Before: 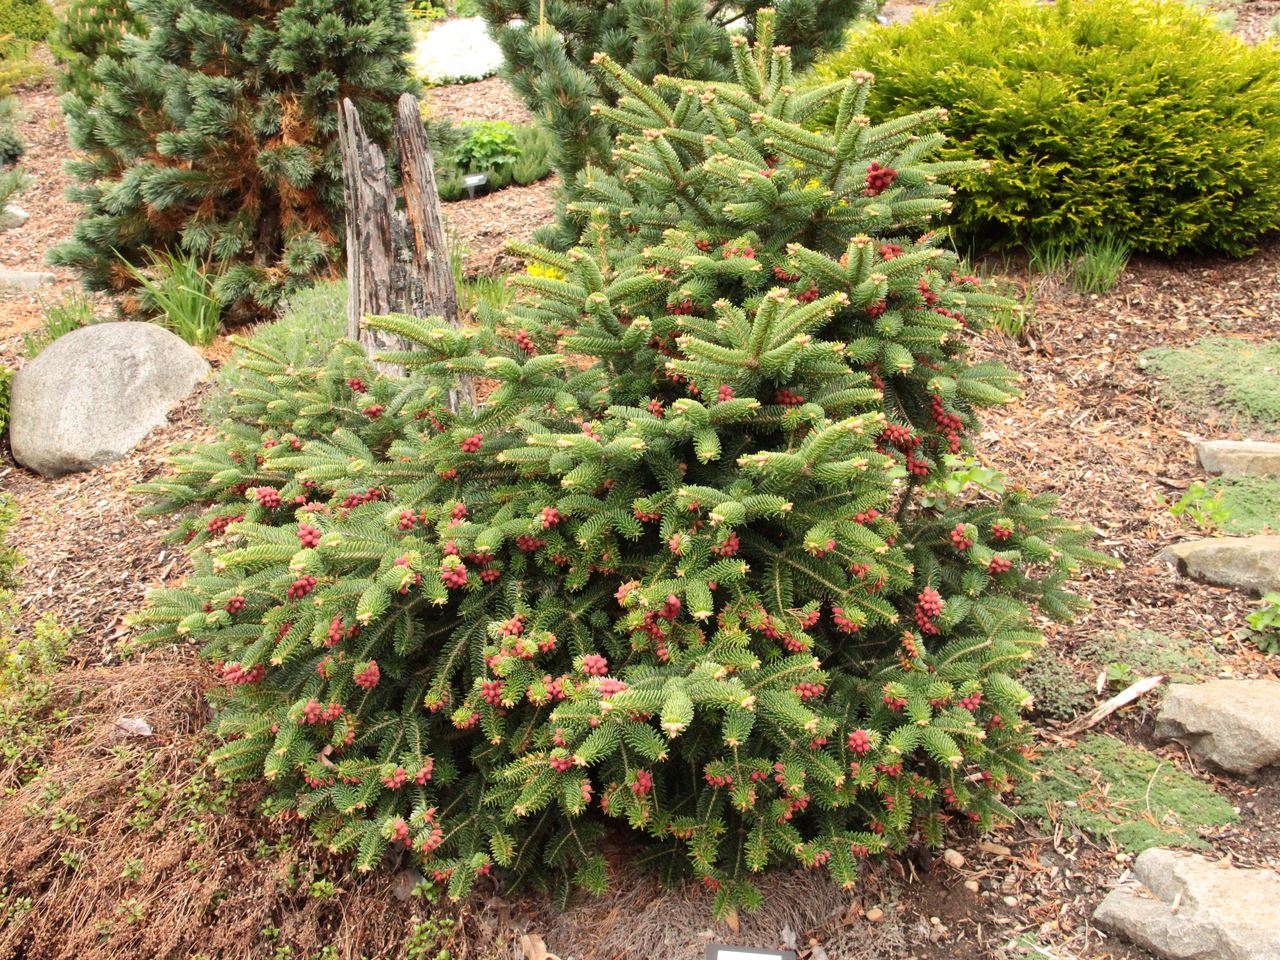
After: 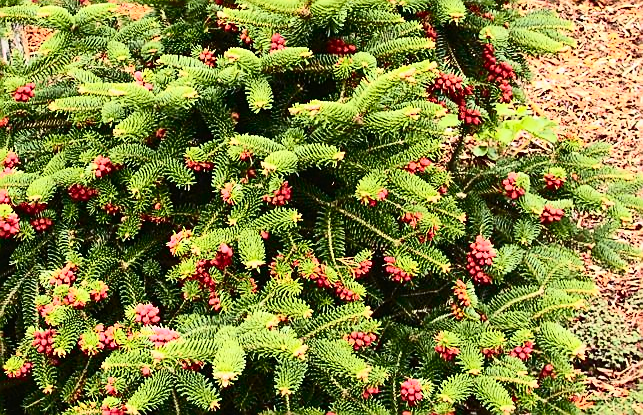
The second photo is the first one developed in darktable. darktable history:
crop: left 35.03%, top 36.625%, right 14.663%, bottom 20.057%
sharpen: radius 1.4, amount 1.25, threshold 0.7
tone curve: curves: ch0 [(0, 0.012) (0.144, 0.137) (0.326, 0.386) (0.489, 0.573) (0.656, 0.763) (0.849, 0.902) (1, 0.974)]; ch1 [(0, 0) (0.366, 0.367) (0.475, 0.453) (0.494, 0.493) (0.504, 0.497) (0.544, 0.579) (0.562, 0.619) (0.622, 0.694) (1, 1)]; ch2 [(0, 0) (0.333, 0.346) (0.375, 0.375) (0.424, 0.43) (0.476, 0.492) (0.502, 0.503) (0.533, 0.541) (0.572, 0.615) (0.605, 0.656) (0.641, 0.709) (1, 1)], color space Lab, independent channels, preserve colors none
contrast brightness saturation: contrast 0.28
